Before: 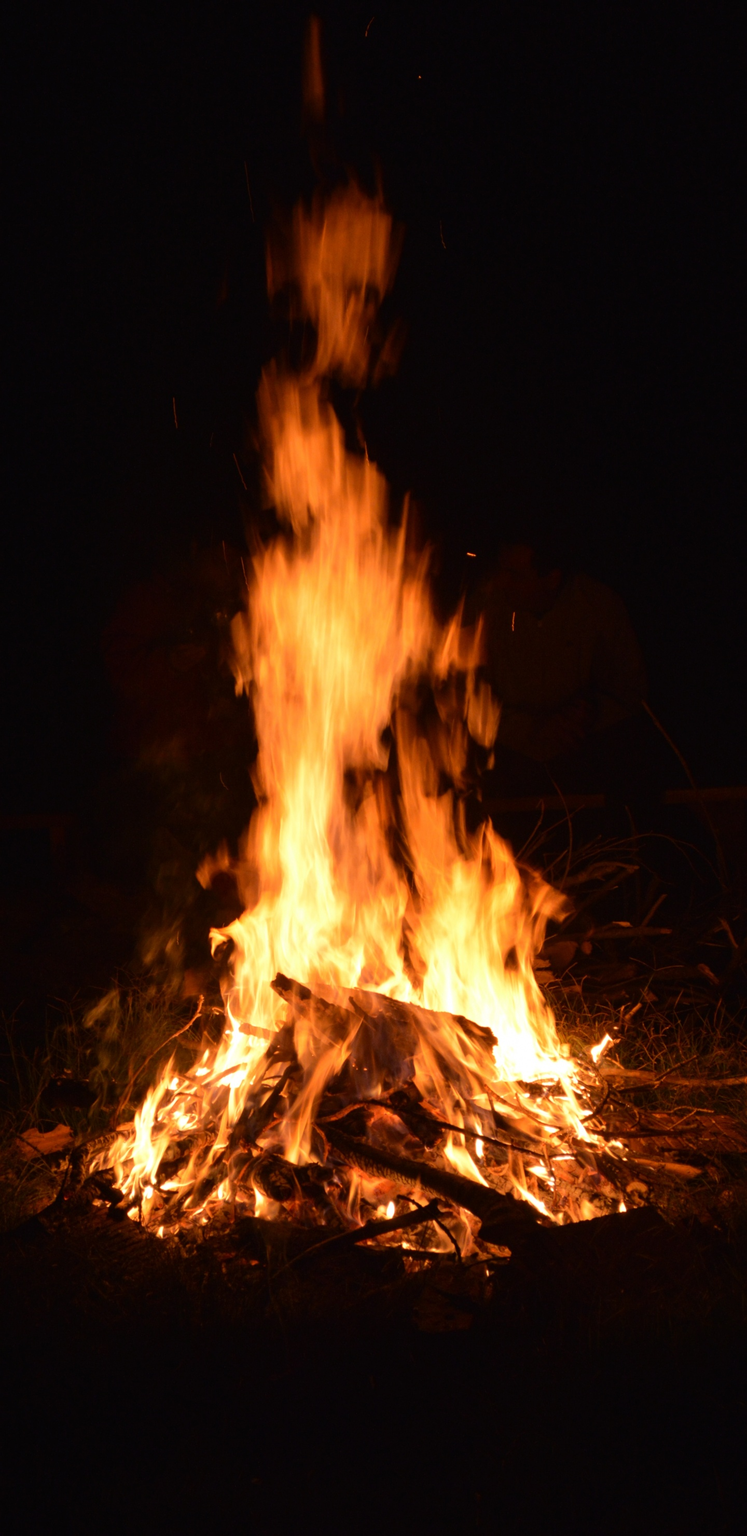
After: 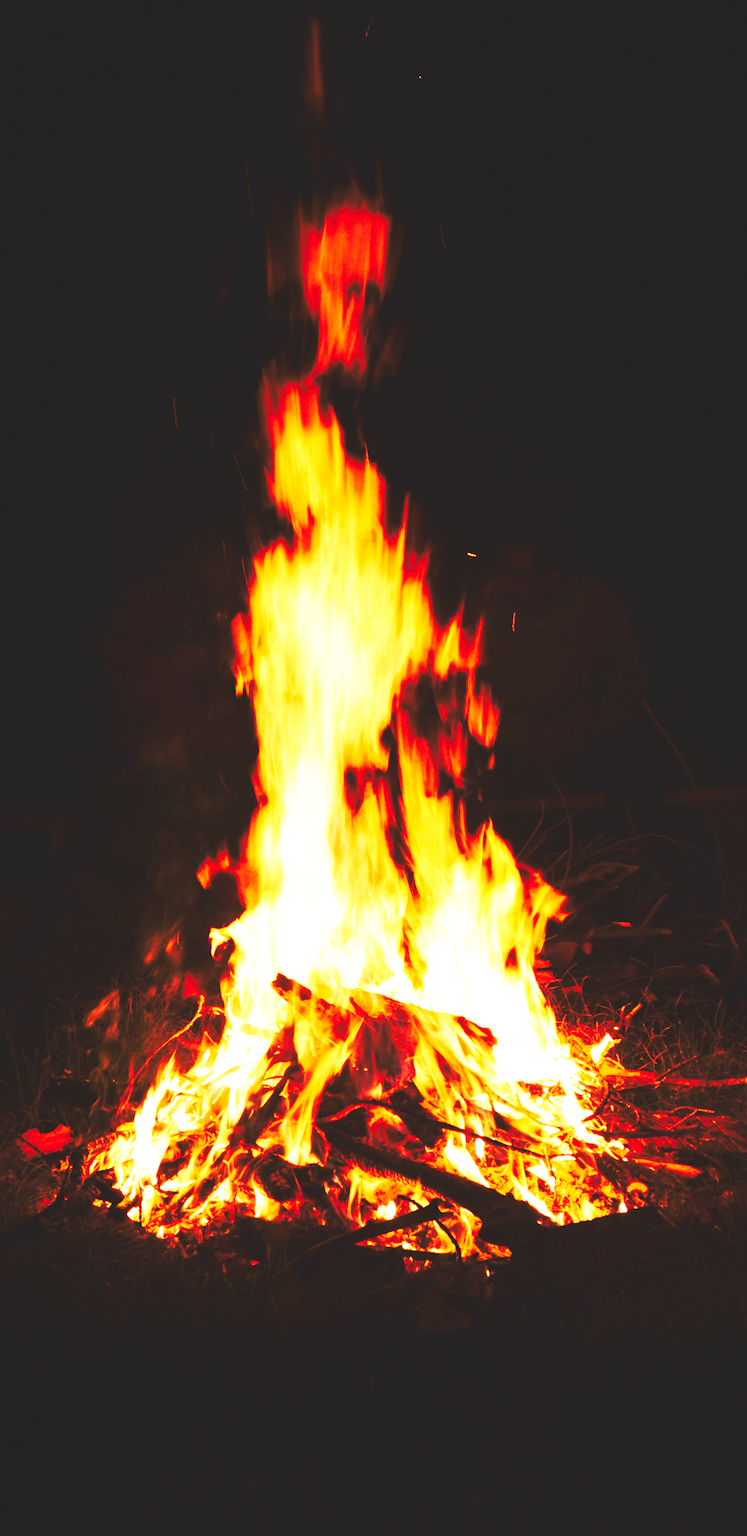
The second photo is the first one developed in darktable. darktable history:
base curve: curves: ch0 [(0, 0.015) (0.085, 0.116) (0.134, 0.298) (0.19, 0.545) (0.296, 0.764) (0.599, 0.982) (1, 1)], preserve colors none
tone equalizer: -8 EV 0.06 EV
exposure: exposure 0.665 EV, compensate highlight preservation false
